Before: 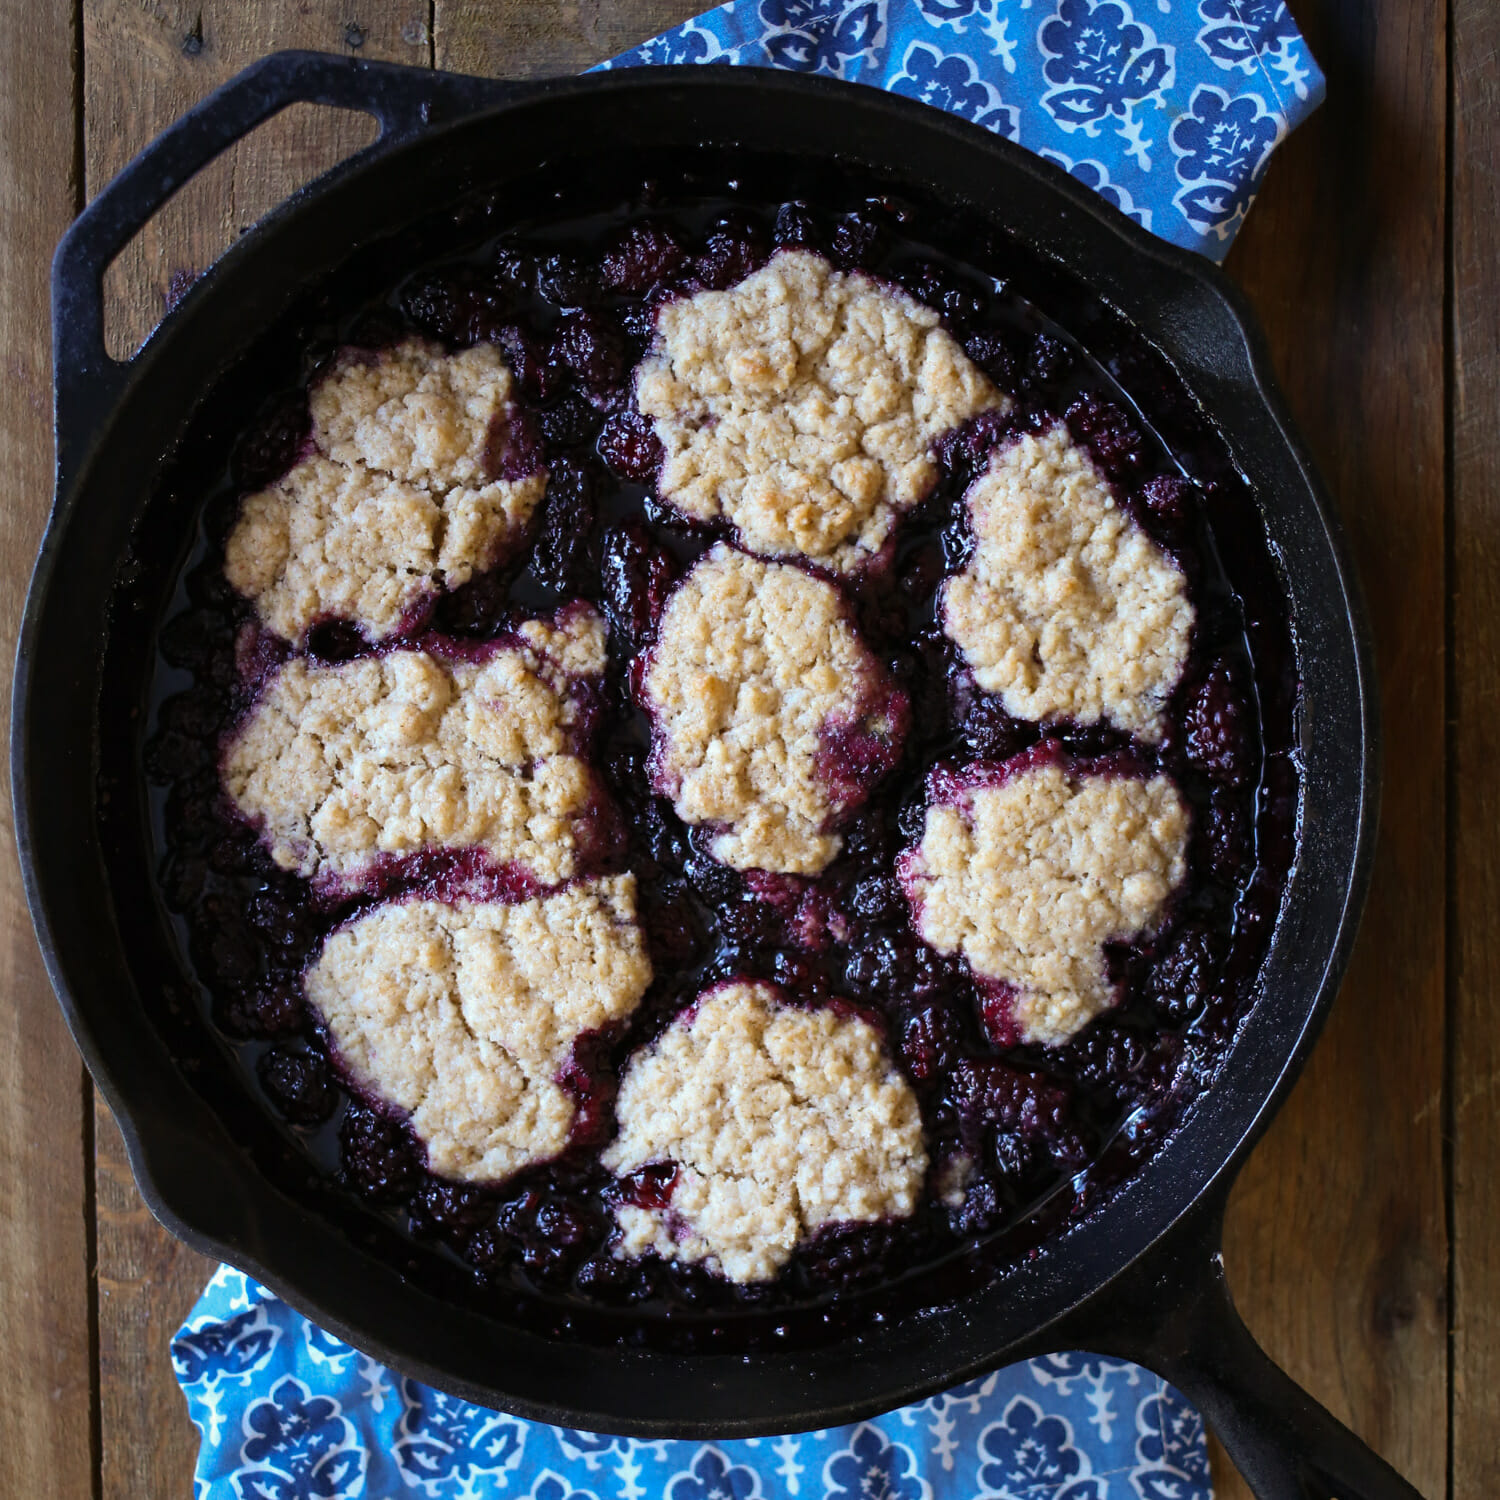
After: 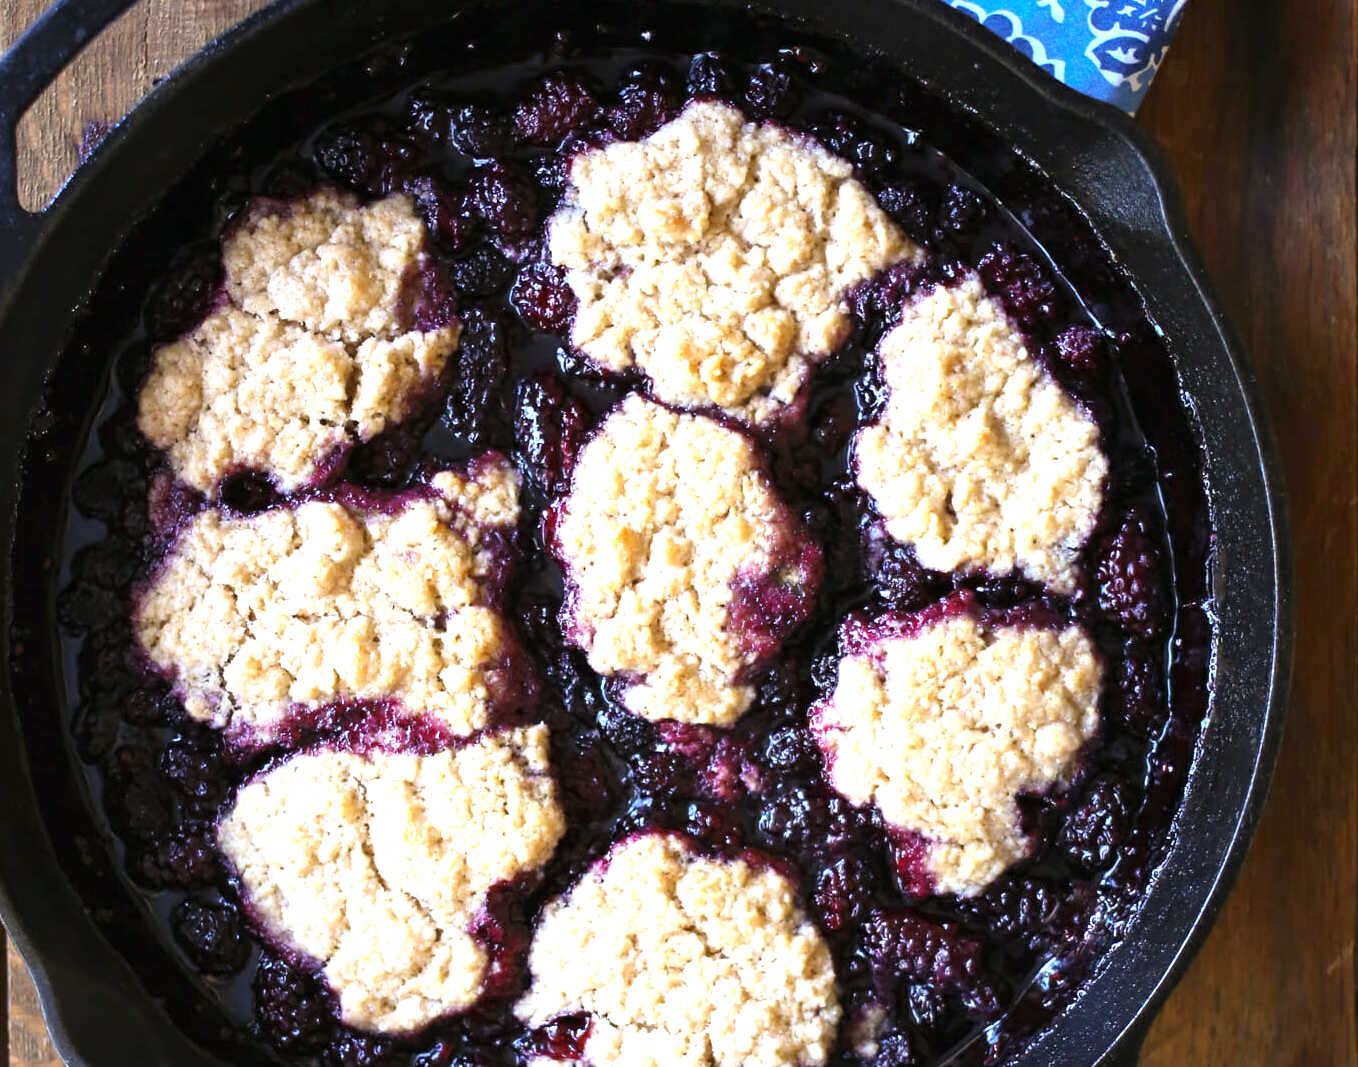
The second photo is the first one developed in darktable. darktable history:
exposure: black level correction 0, exposure 1.107 EV, compensate highlight preservation false
crop: left 5.853%, top 9.978%, right 3.568%, bottom 18.864%
